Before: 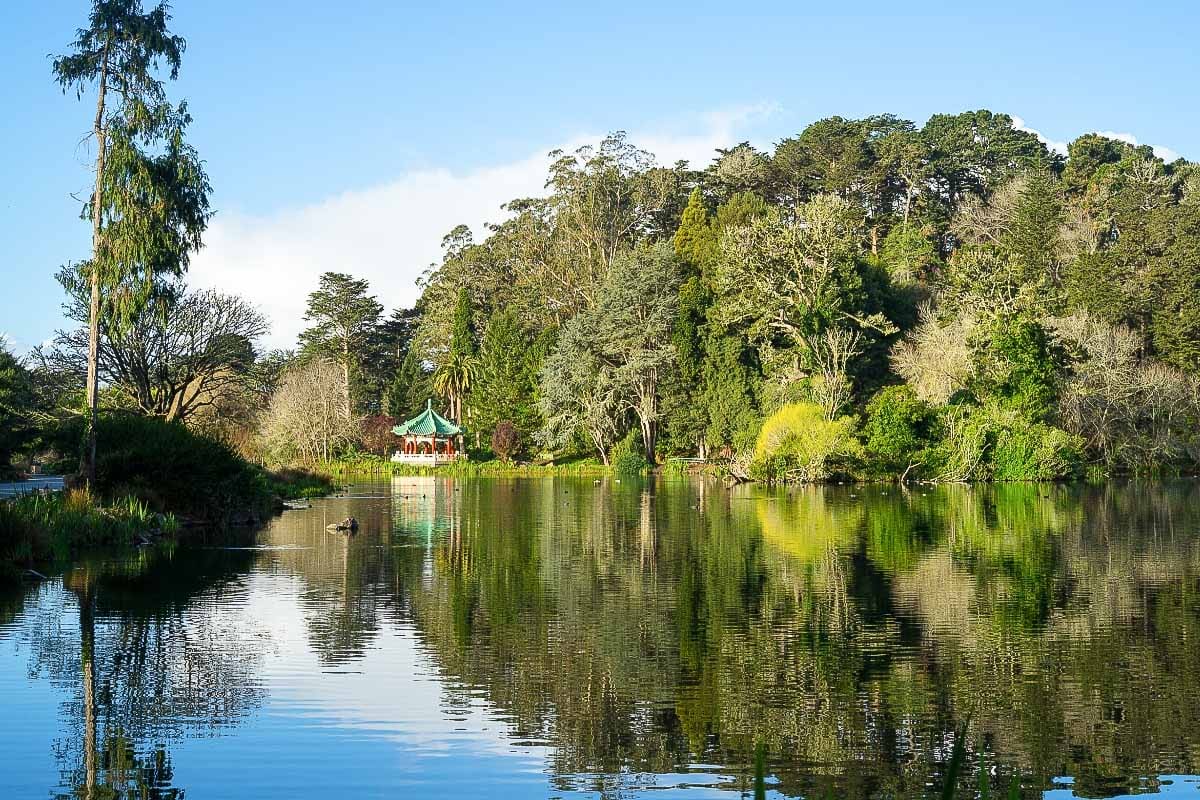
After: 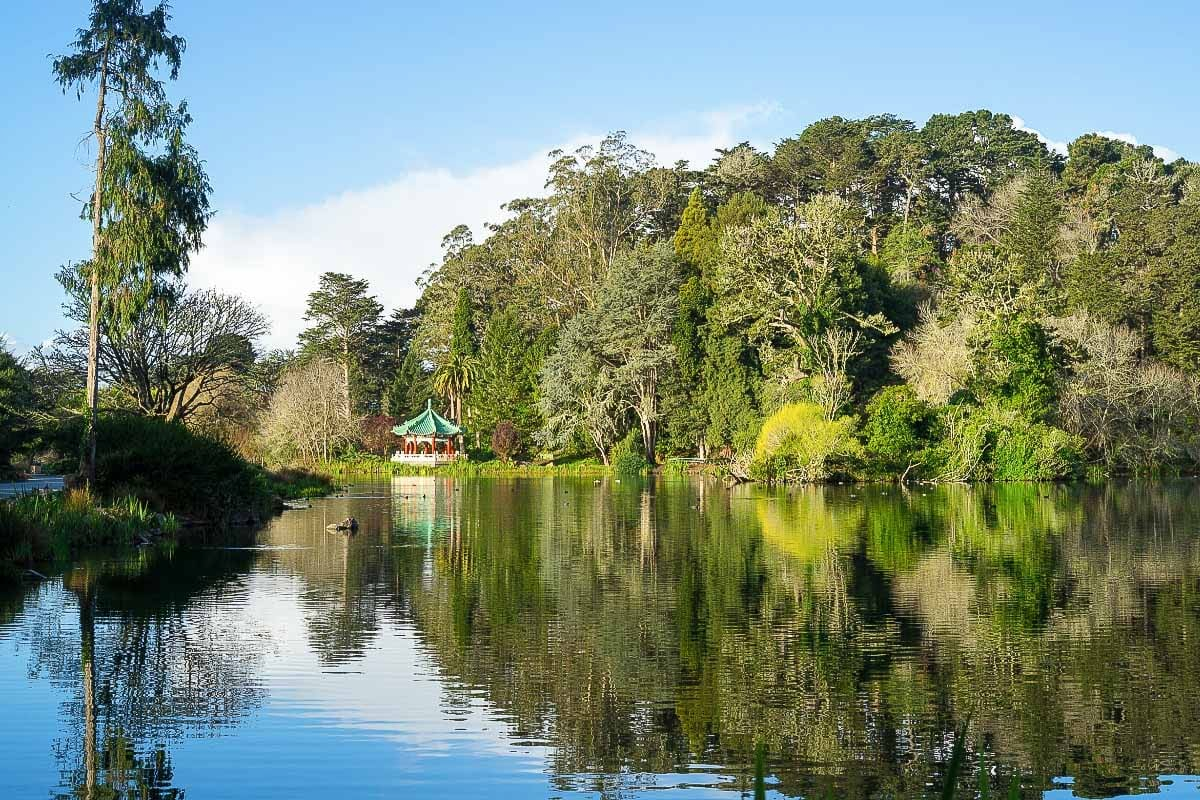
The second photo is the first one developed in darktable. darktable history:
shadows and highlights: shadows 25.44, highlights -24.4
